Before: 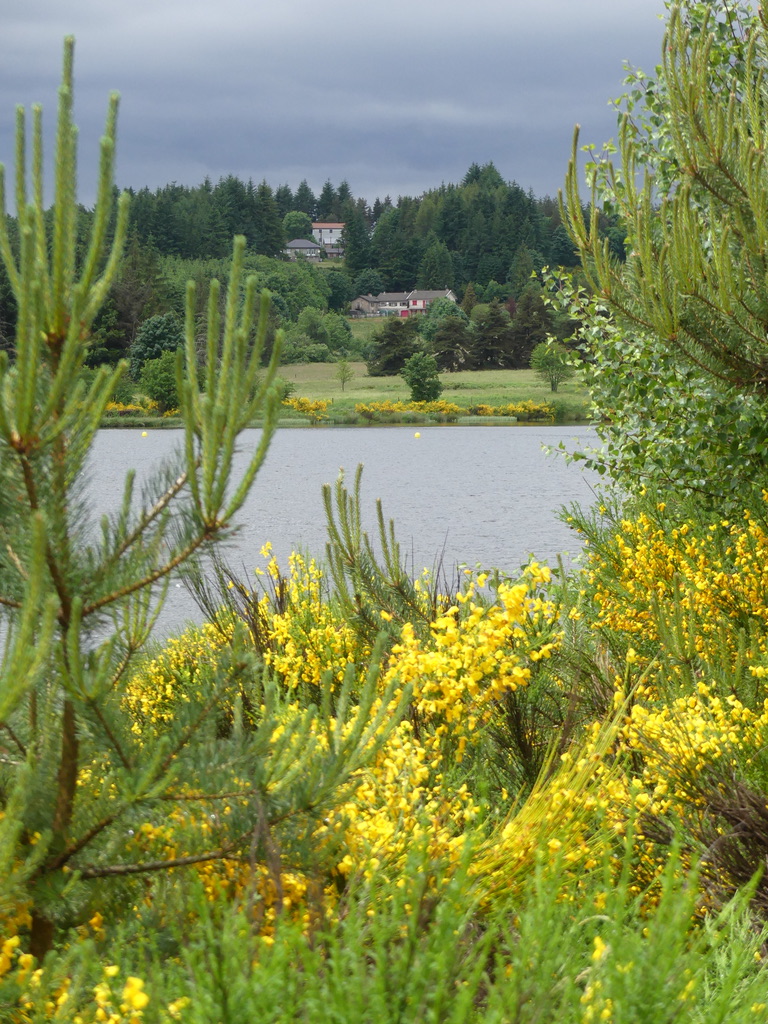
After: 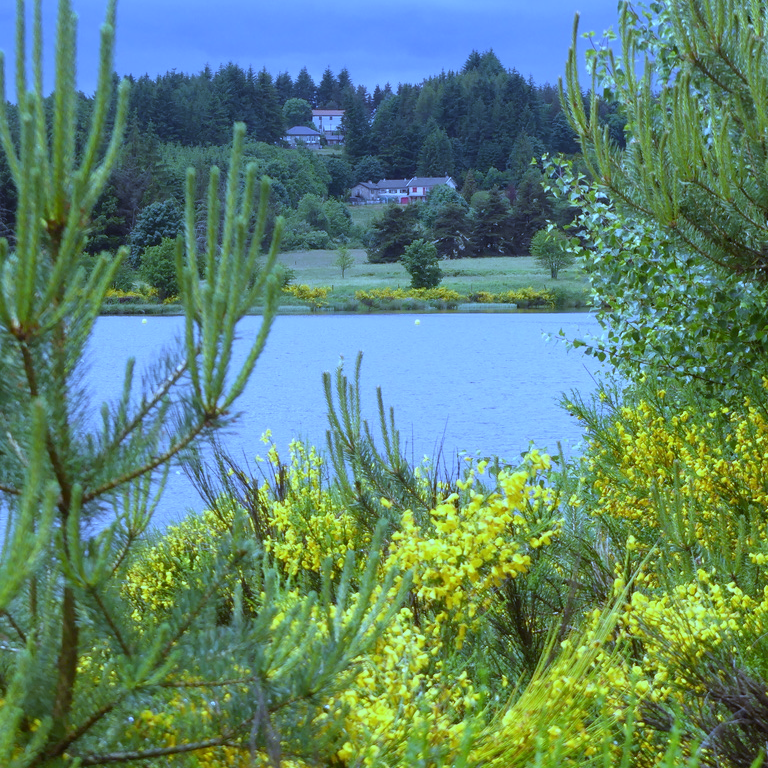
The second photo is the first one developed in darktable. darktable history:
color correction: highlights a* -2.73, highlights b* -2.09, shadows a* 2.41, shadows b* 2.73
crop: top 11.038%, bottom 13.962%
white balance: red 0.766, blue 1.537
